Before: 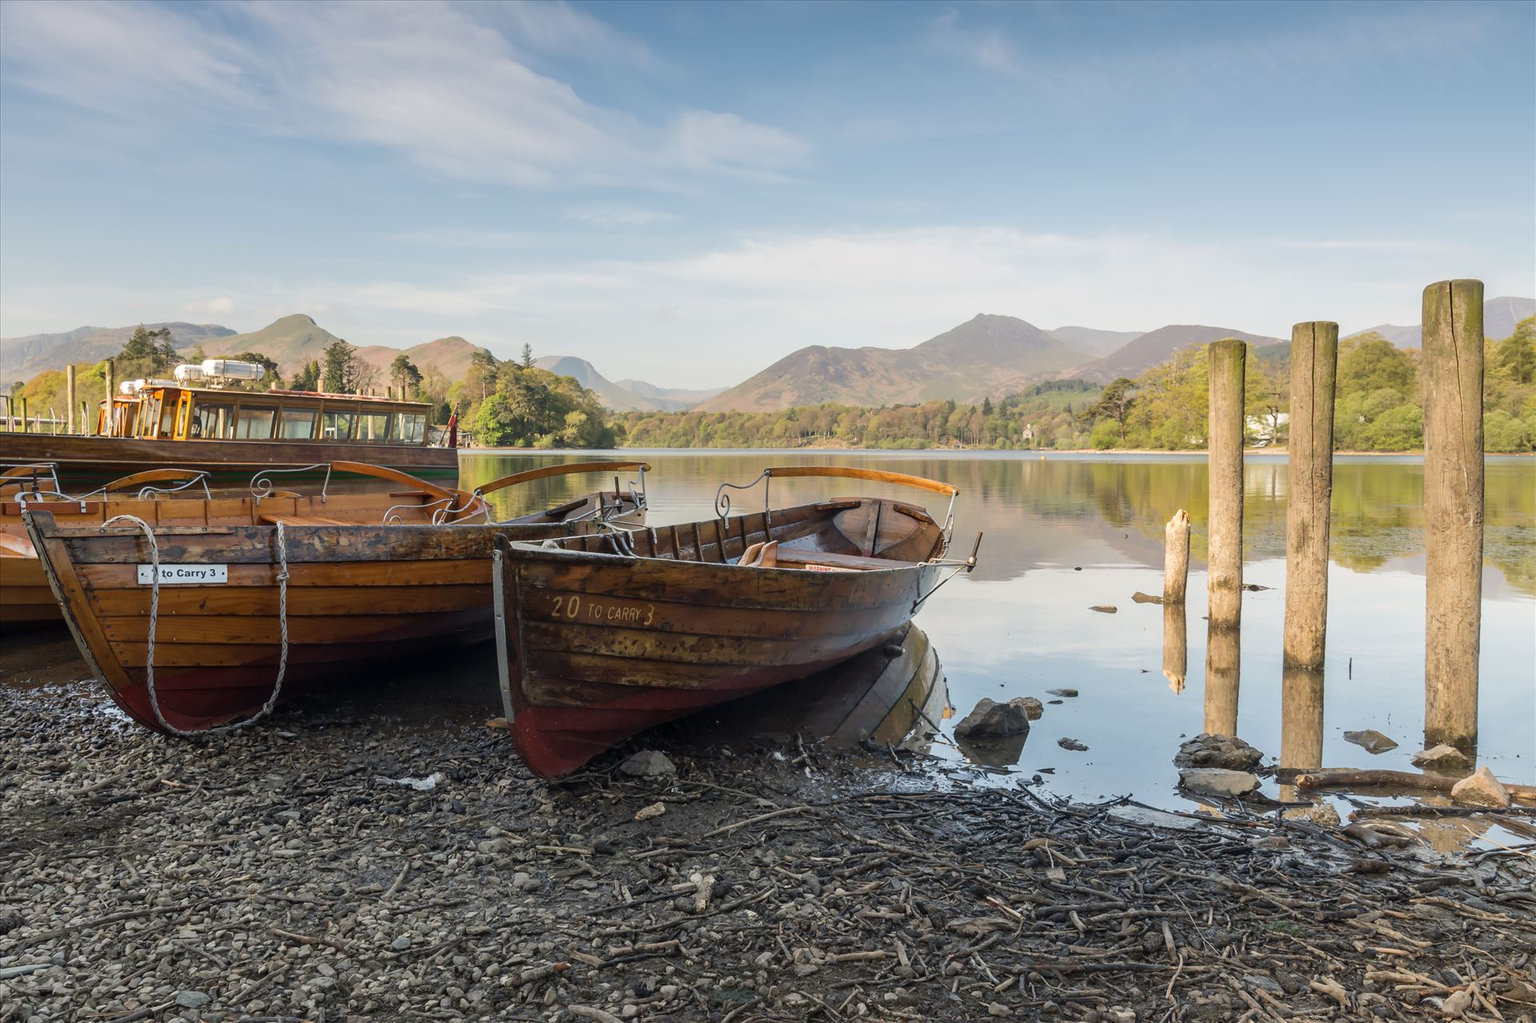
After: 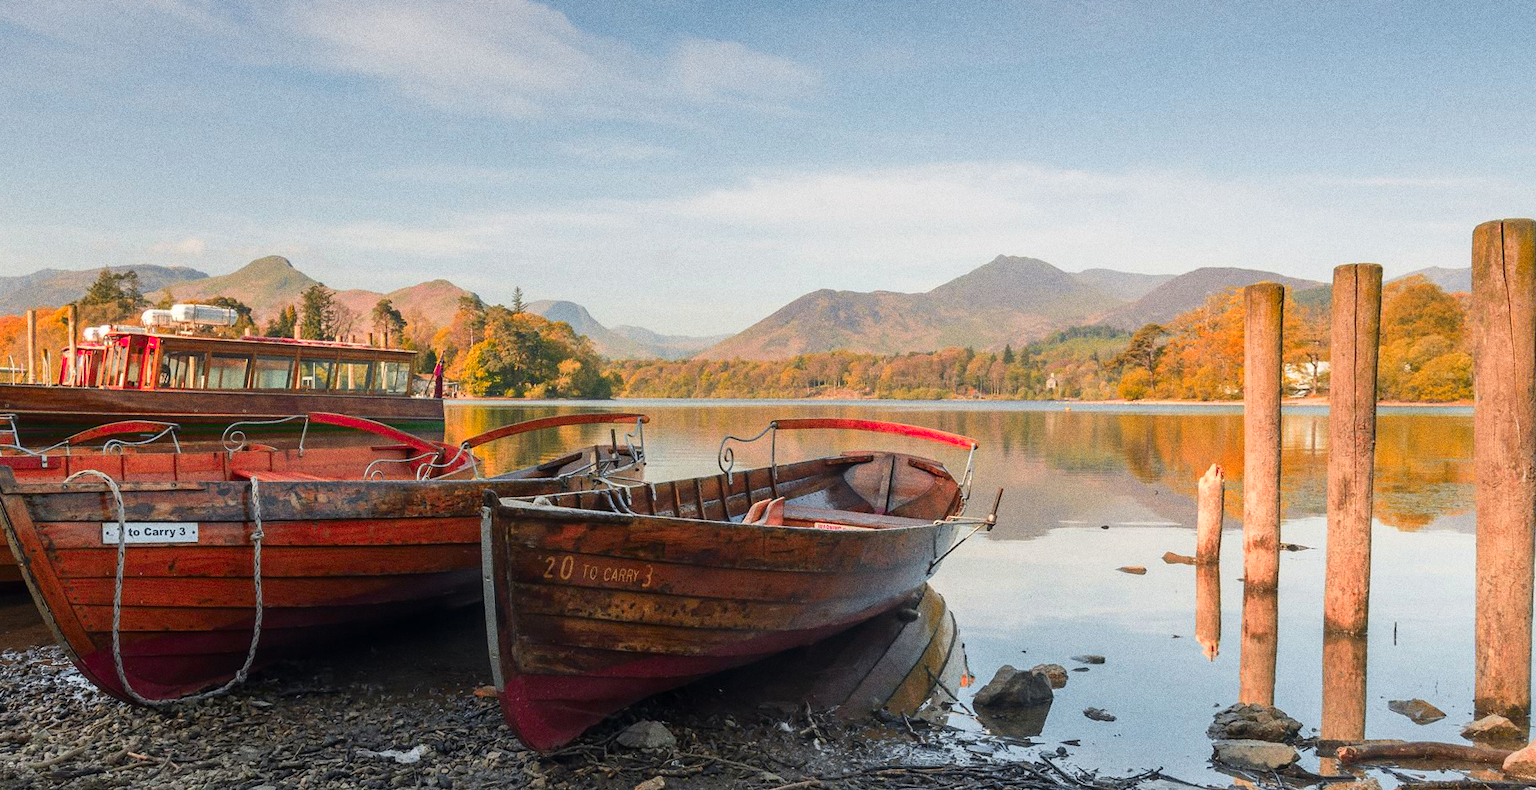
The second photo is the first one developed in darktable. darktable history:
crop: left 2.737%, top 7.287%, right 3.421%, bottom 20.179%
grain: coarseness 0.09 ISO, strength 40%
color zones: curves: ch1 [(0.24, 0.634) (0.75, 0.5)]; ch2 [(0.253, 0.437) (0.745, 0.491)], mix 102.12%
